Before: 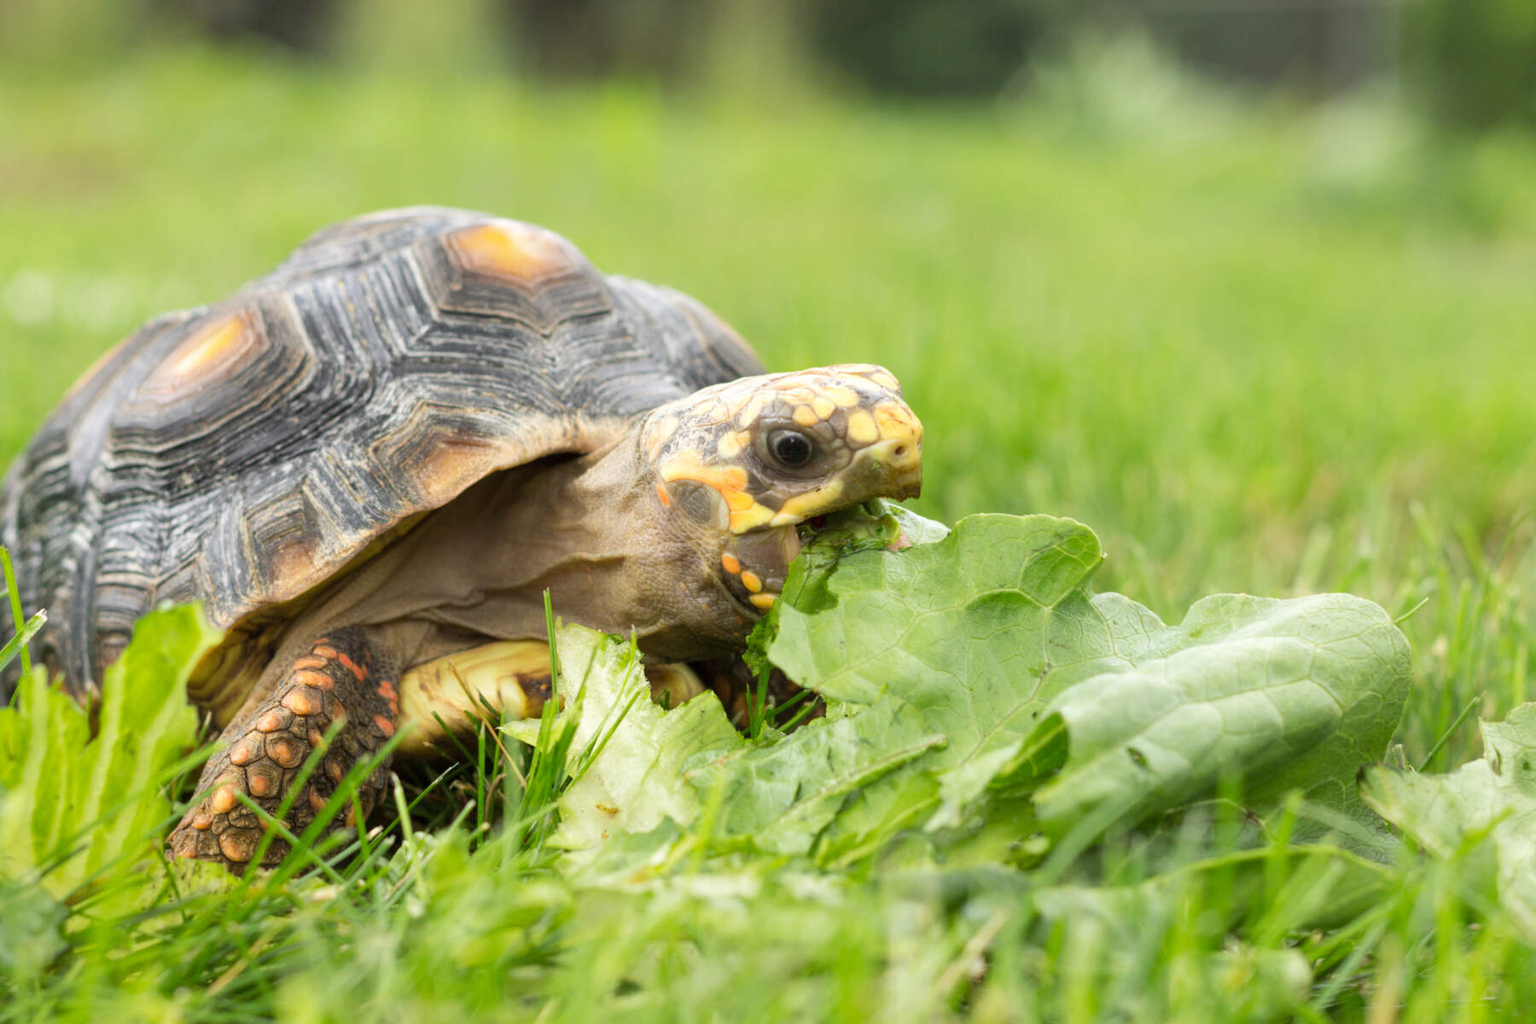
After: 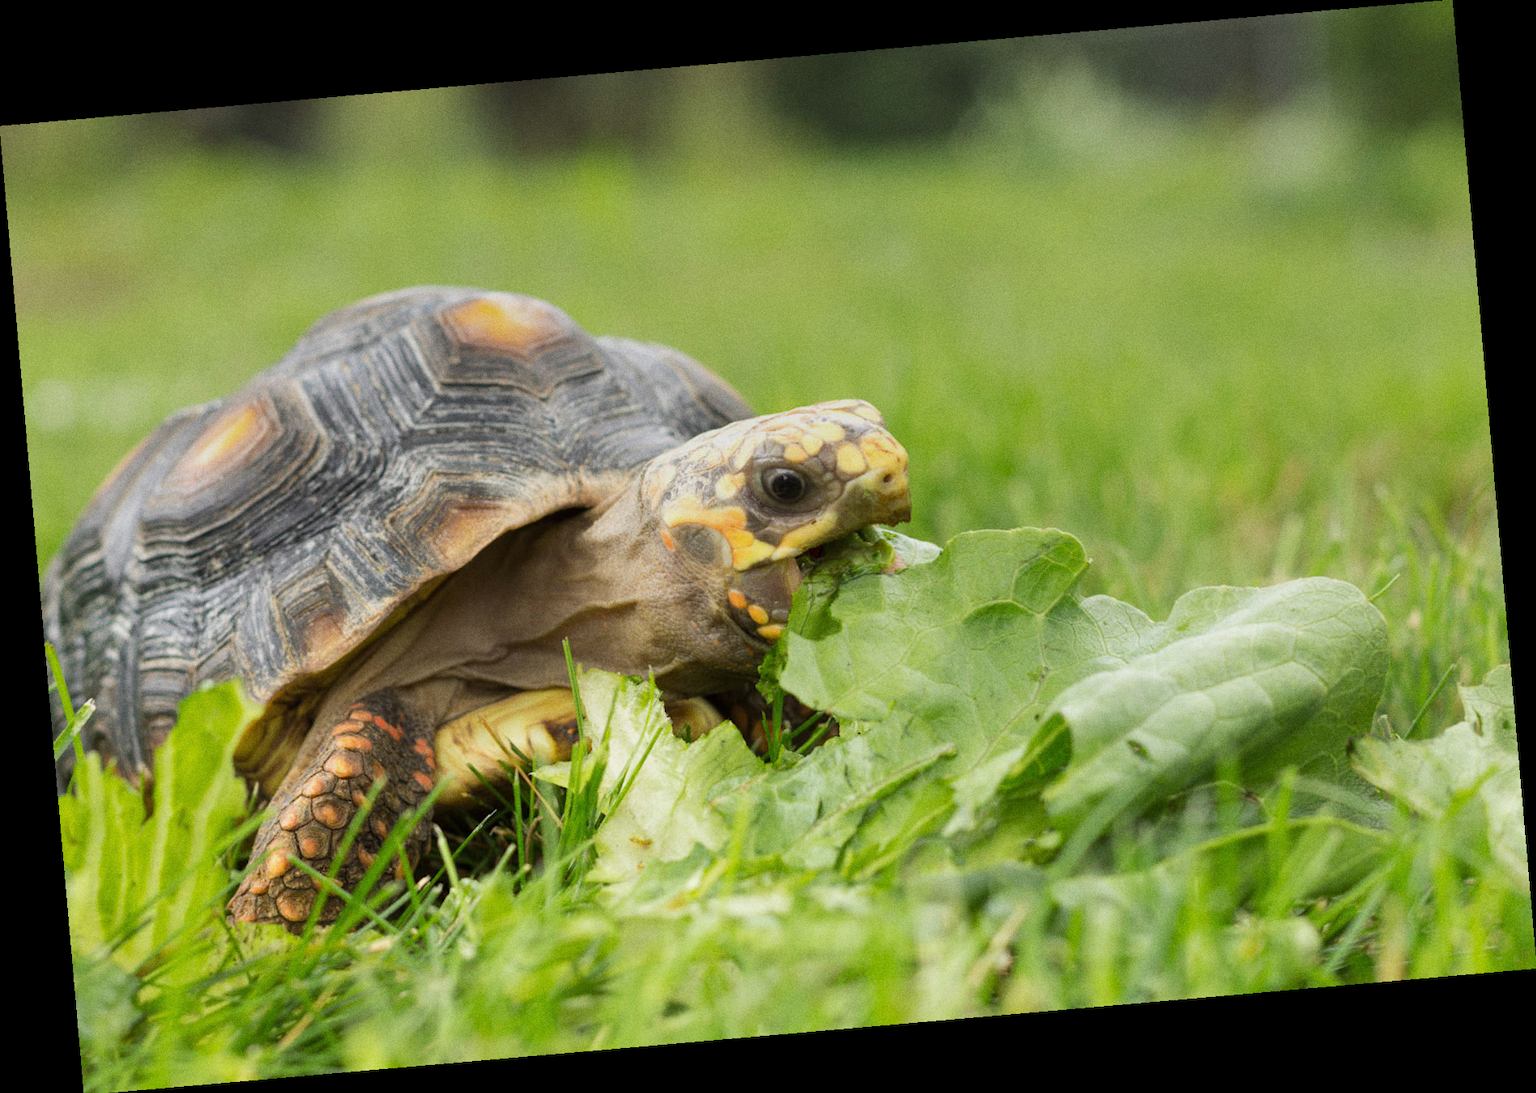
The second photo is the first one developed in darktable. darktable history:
grain: on, module defaults
rotate and perspective: rotation -4.98°, automatic cropping off
graduated density: rotation -0.352°, offset 57.64
